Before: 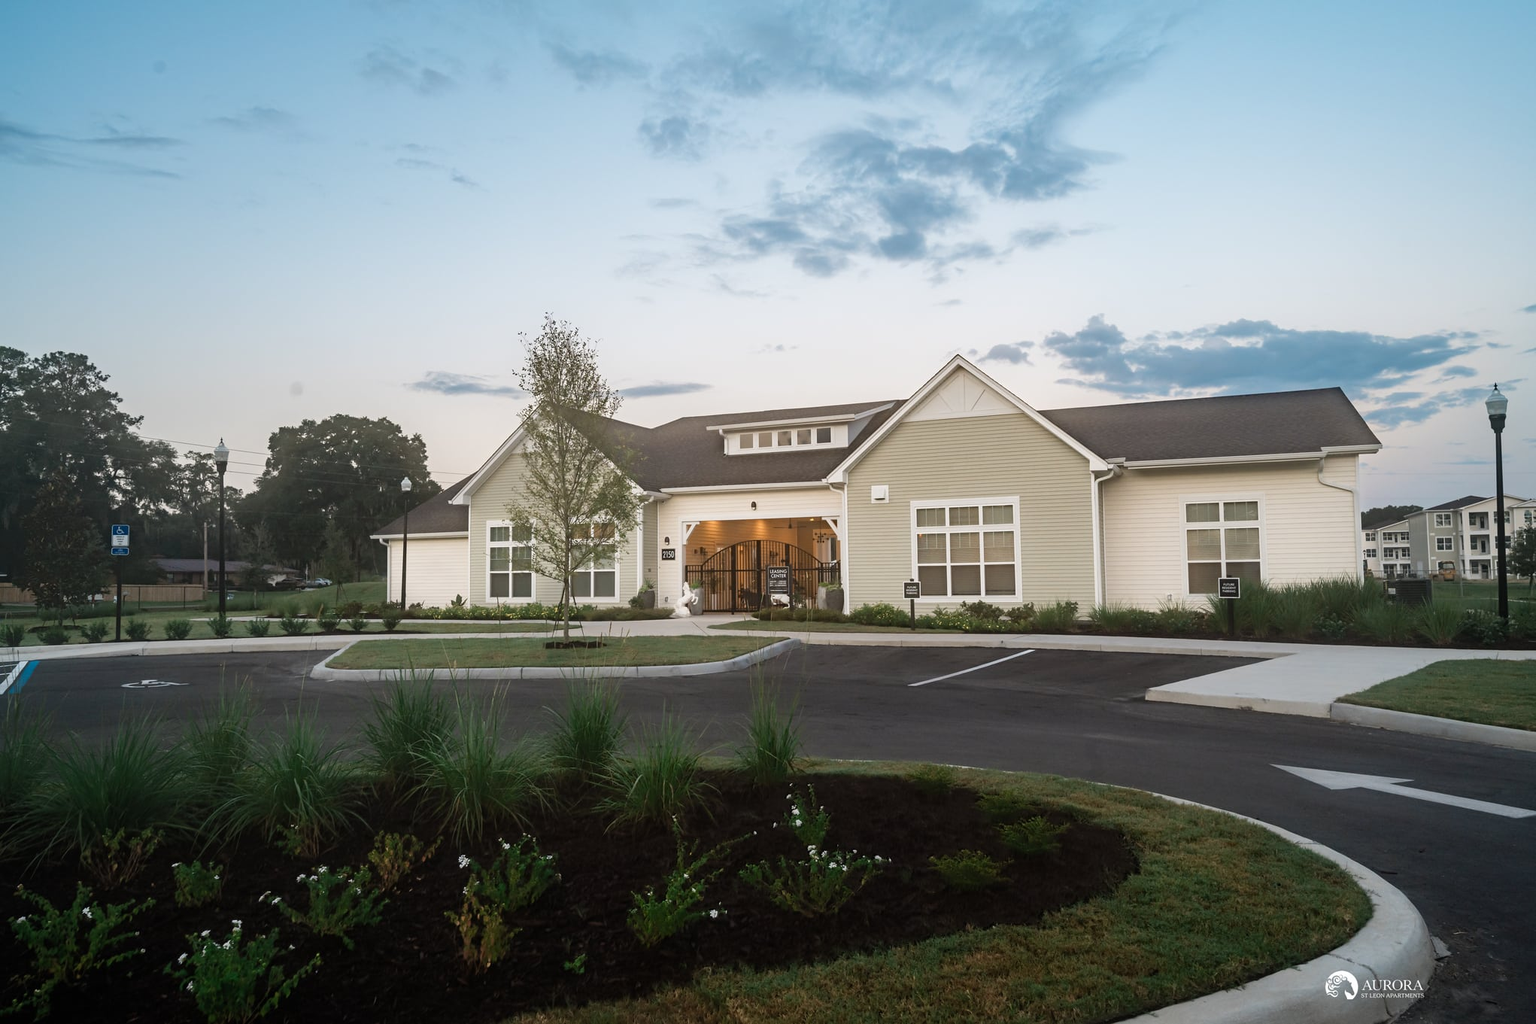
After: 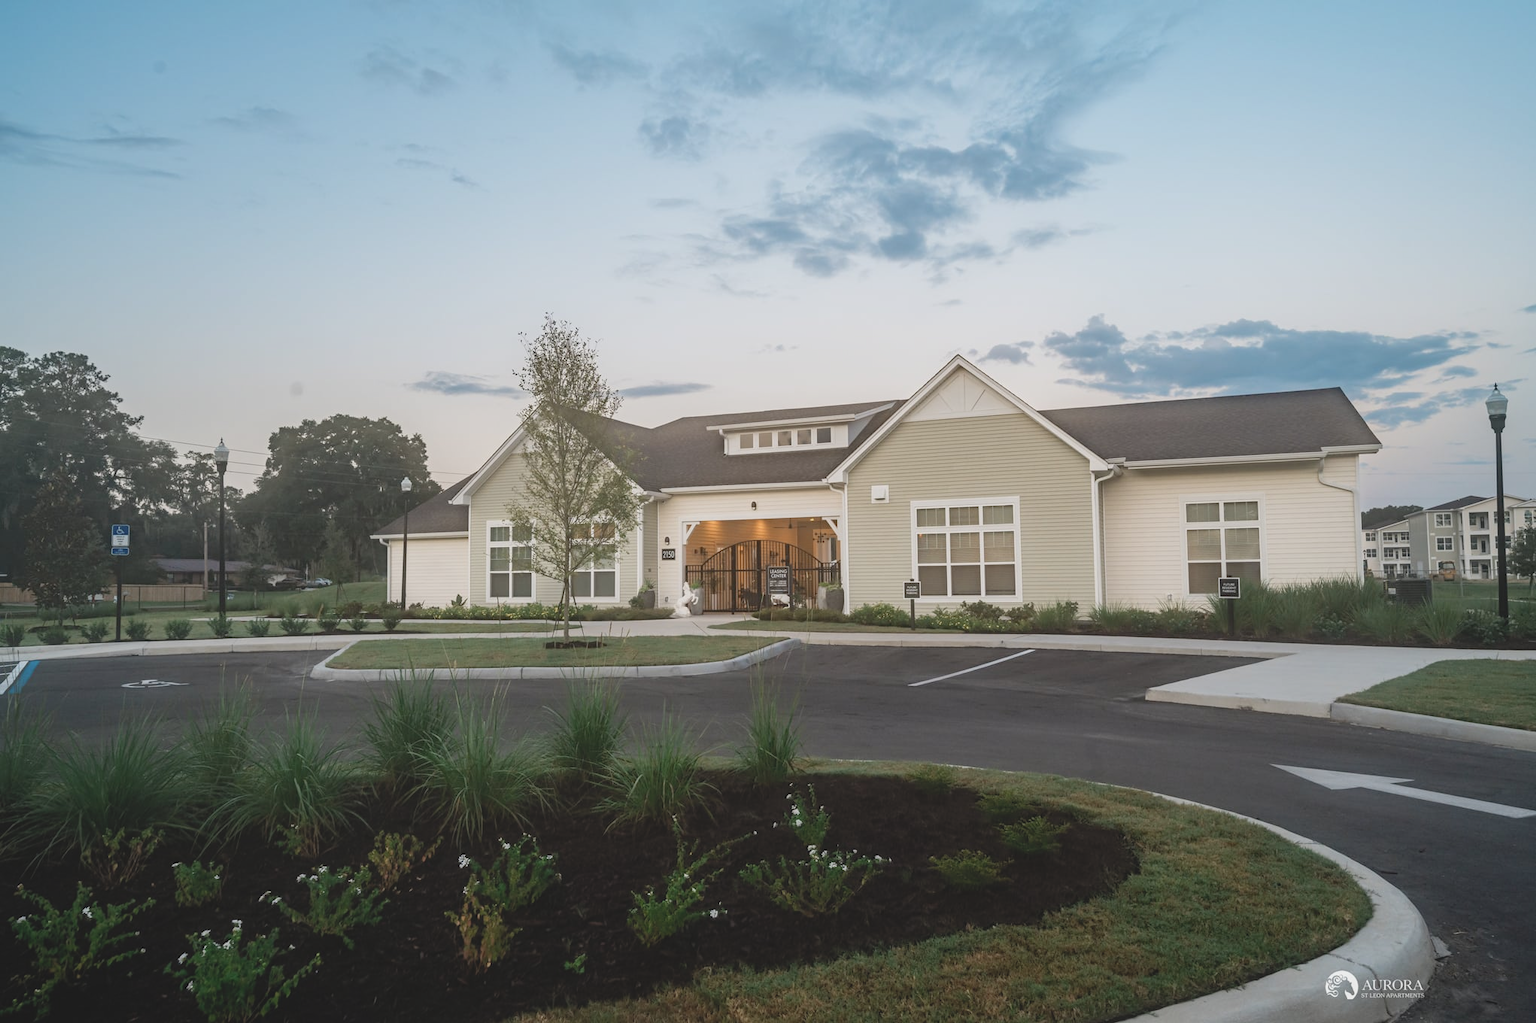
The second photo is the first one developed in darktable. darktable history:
local contrast: detail 110%
contrast brightness saturation: contrast -0.15, brightness 0.05, saturation -0.12
